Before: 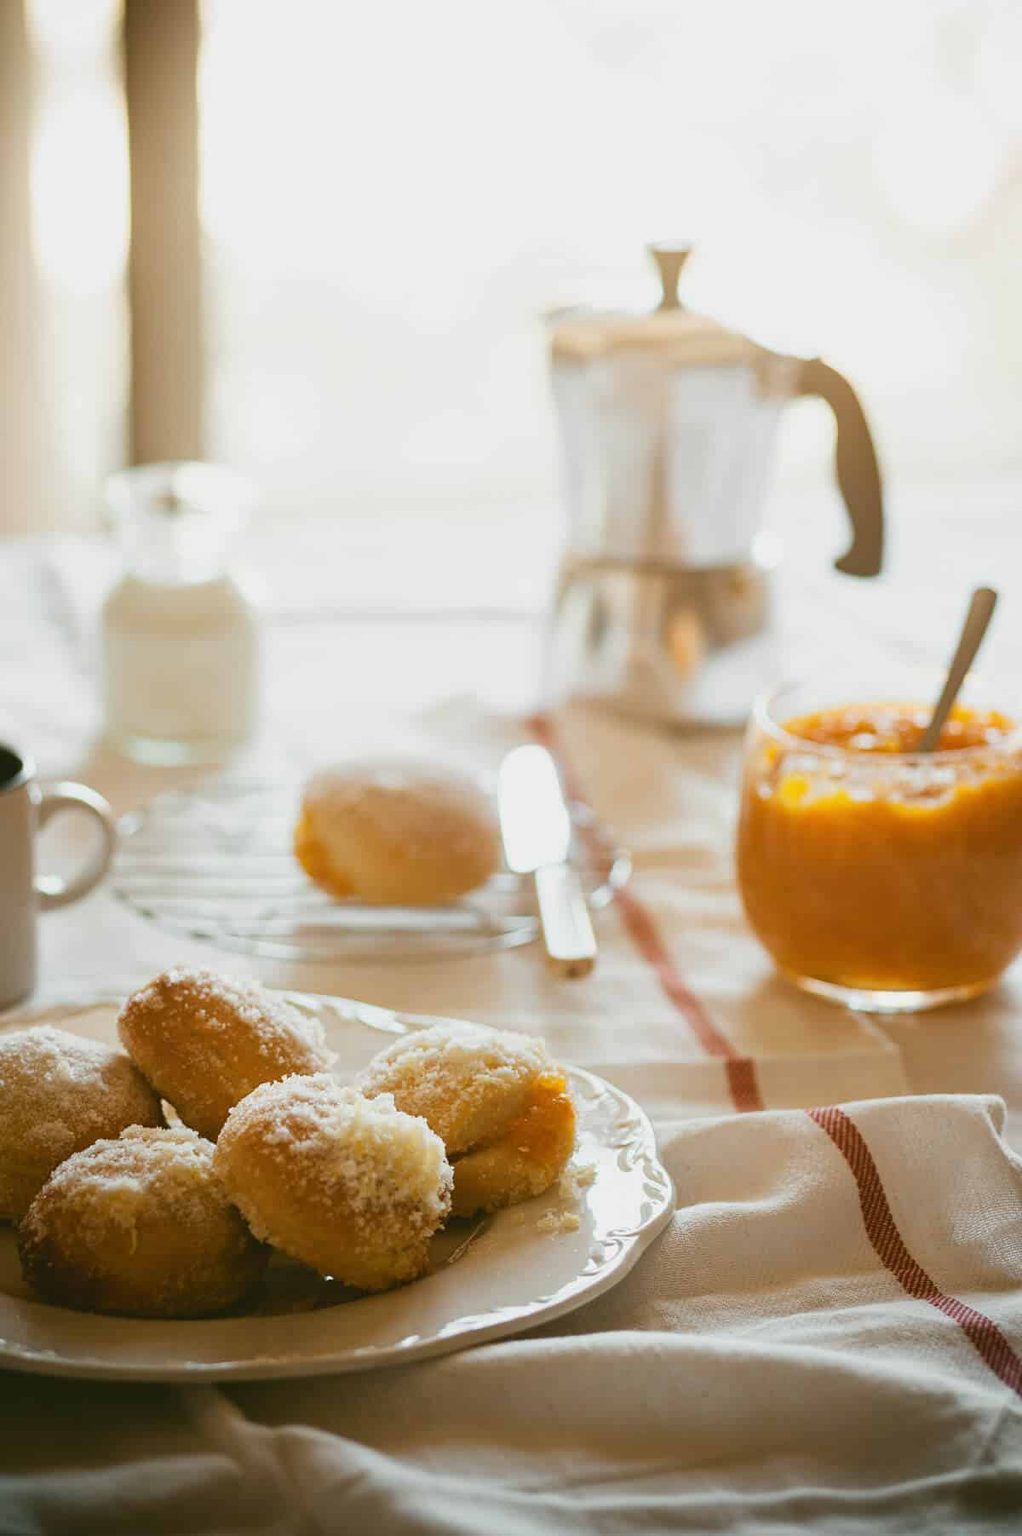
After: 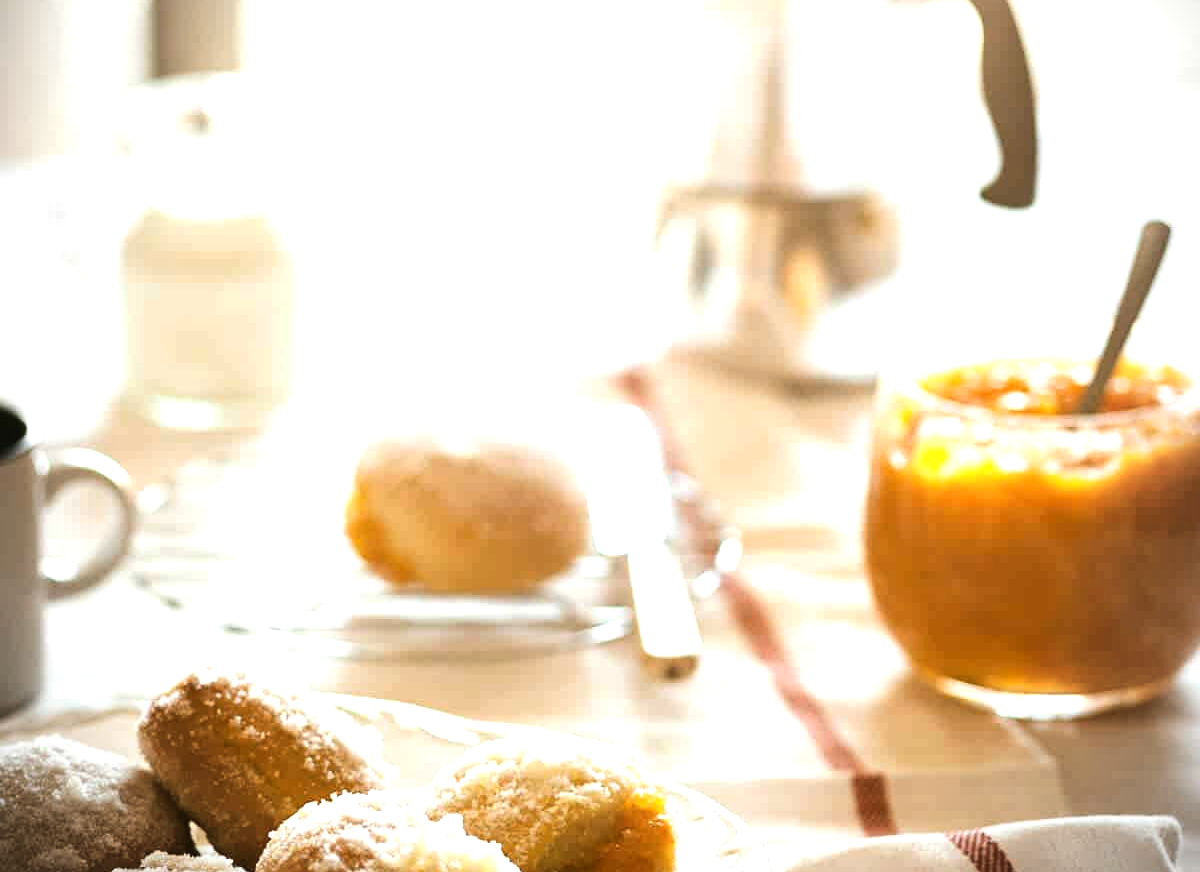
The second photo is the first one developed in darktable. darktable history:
vignetting: on, module defaults
tone equalizer: -8 EV -1.08 EV, -7 EV -1.01 EV, -6 EV -0.867 EV, -5 EV -0.578 EV, -3 EV 0.578 EV, -2 EV 0.867 EV, -1 EV 1.01 EV, +0 EV 1.08 EV, edges refinement/feathering 500, mask exposure compensation -1.57 EV, preserve details no
crop and rotate: top 26.056%, bottom 25.543%
